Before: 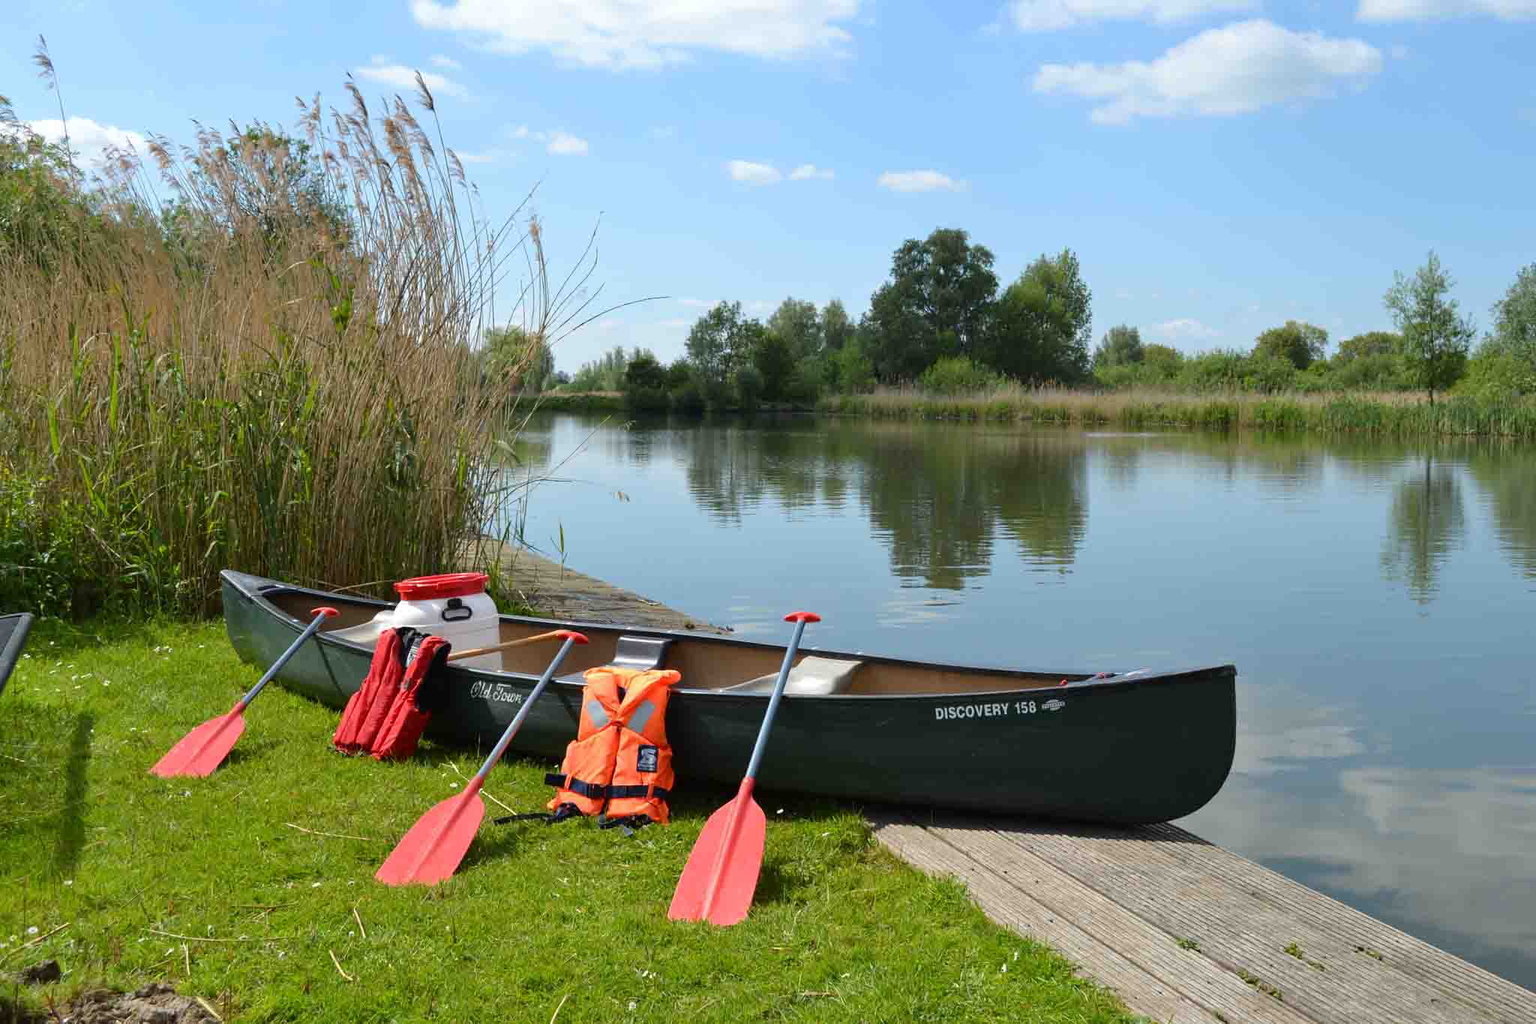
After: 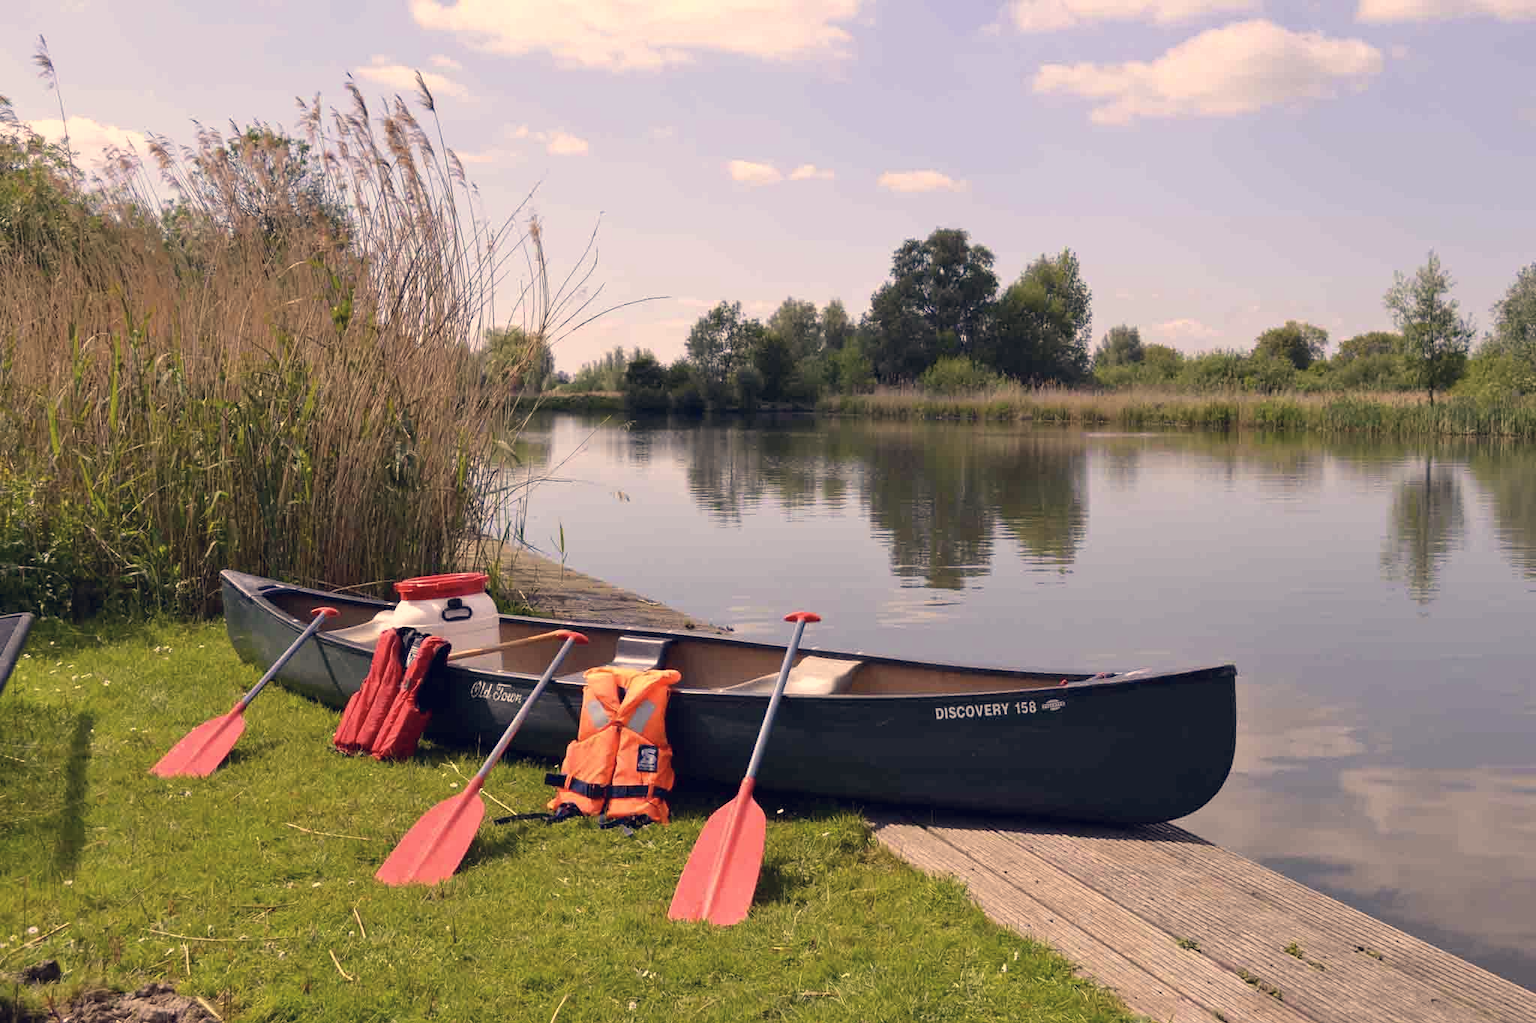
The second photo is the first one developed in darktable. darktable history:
color correction: highlights a* 19.92, highlights b* 27.95, shadows a* 3.39, shadows b* -17.74, saturation 0.753
